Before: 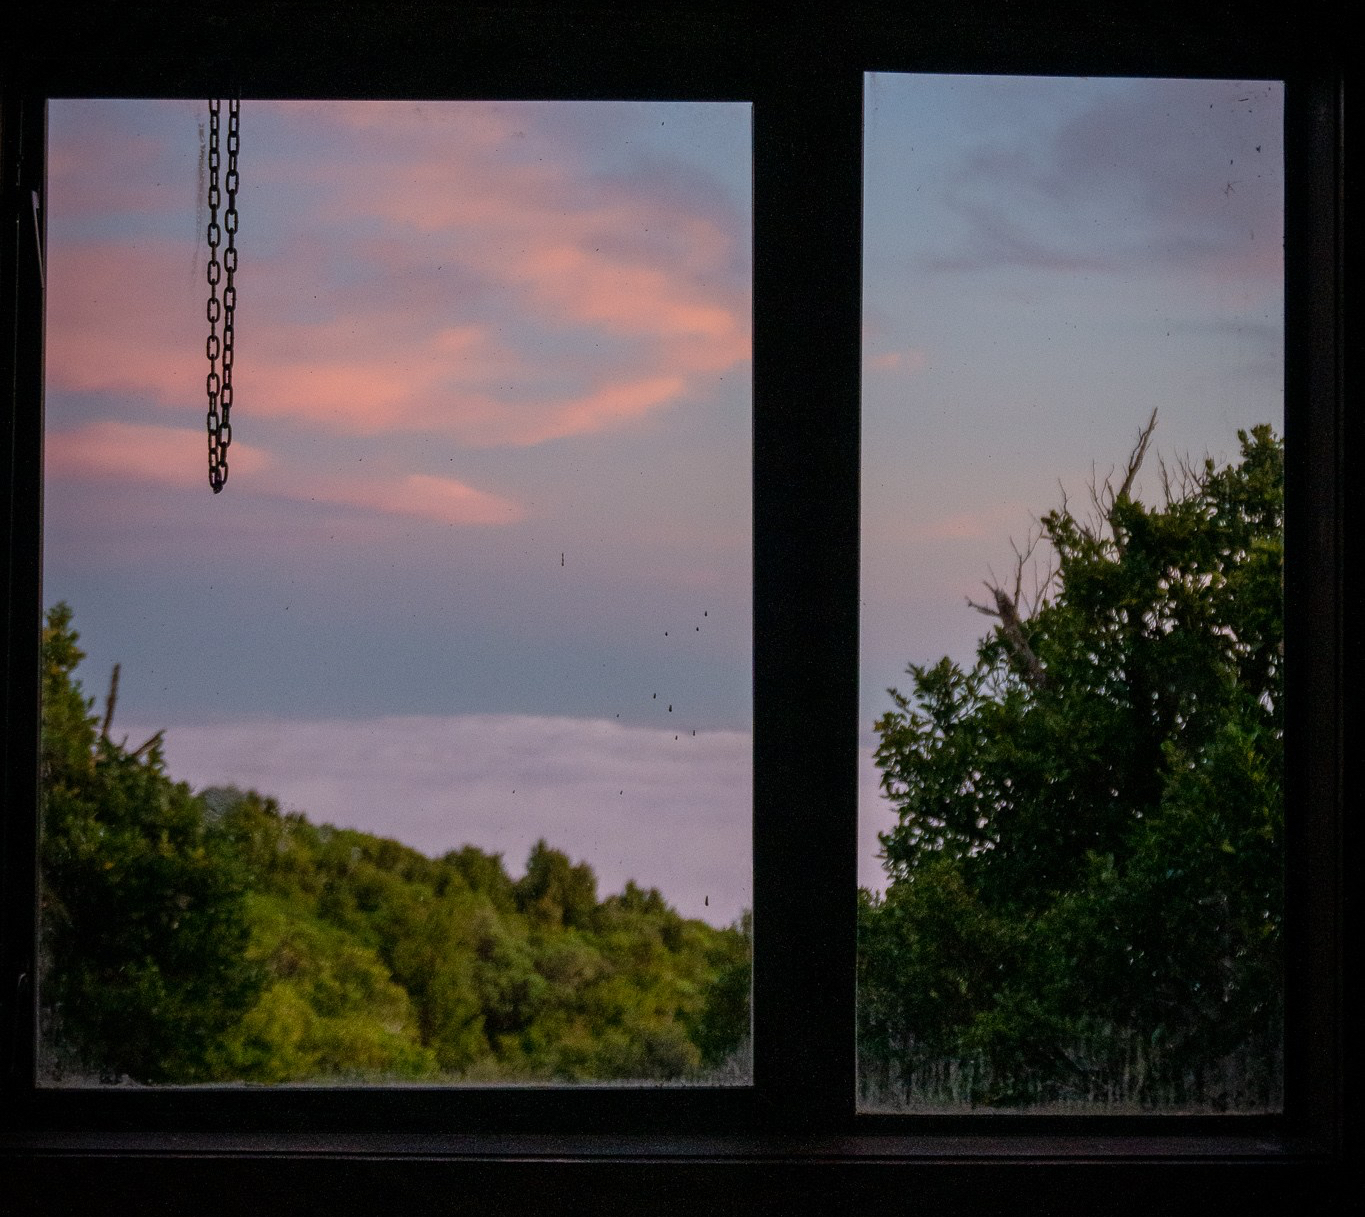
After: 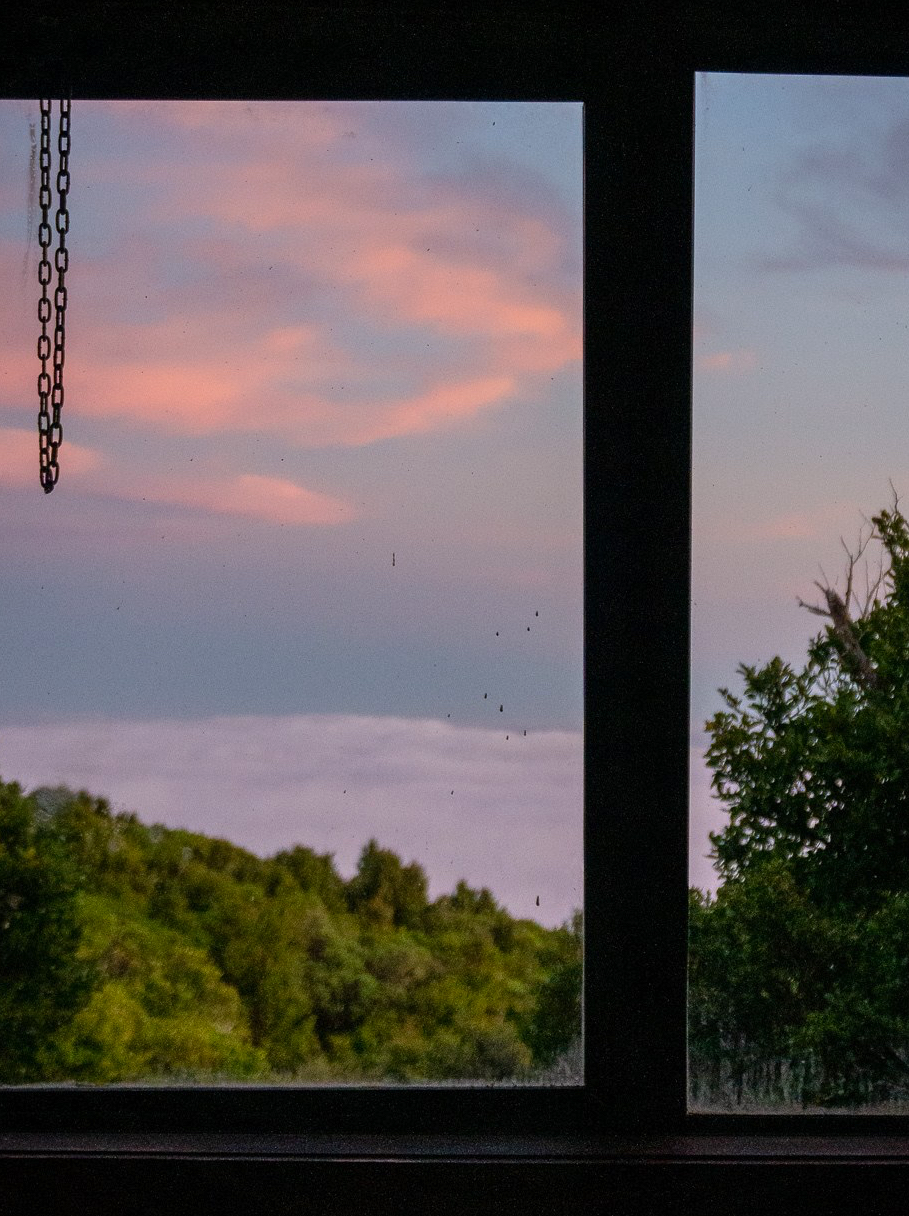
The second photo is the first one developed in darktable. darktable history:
crop and rotate: left 12.409%, right 20.95%
contrast brightness saturation: contrast 0.096, brightness 0.032, saturation 0.089
shadows and highlights: shadows 11.45, white point adjustment 1.12, highlights -1.77, soften with gaussian
